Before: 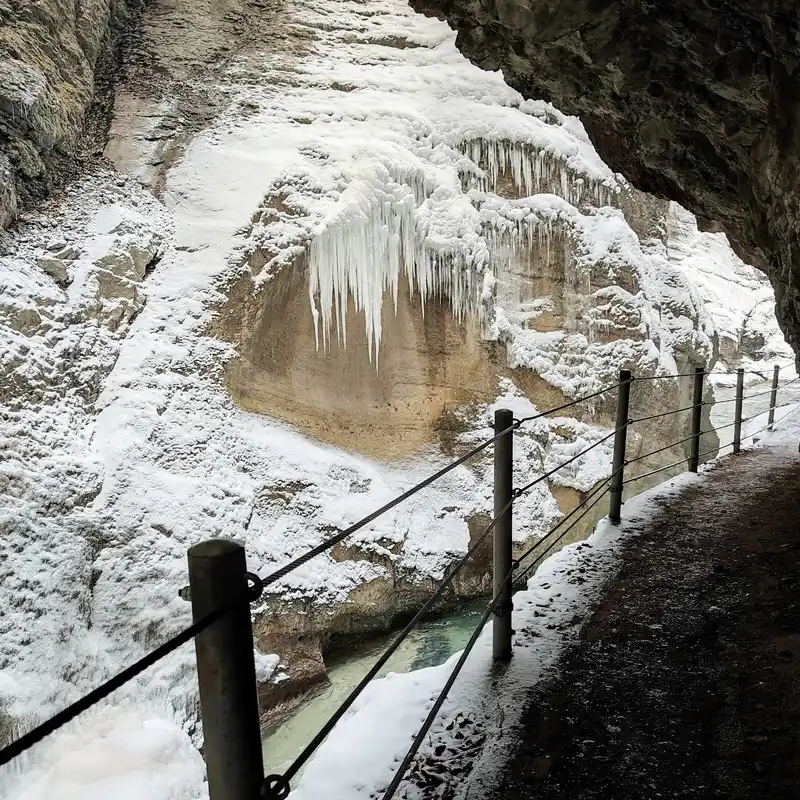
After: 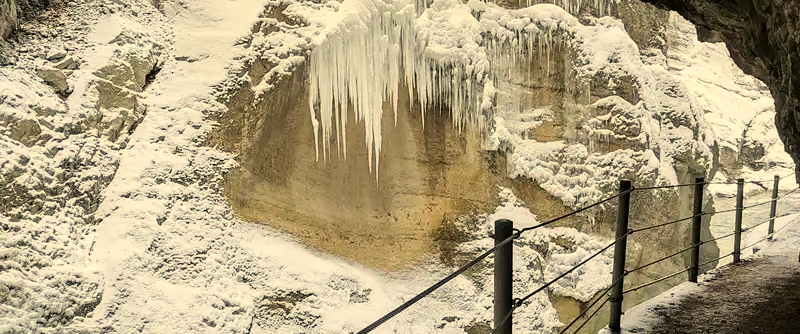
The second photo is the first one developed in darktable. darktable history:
color correction: highlights a* 2.72, highlights b* 22.8
crop and rotate: top 23.84%, bottom 34.294%
